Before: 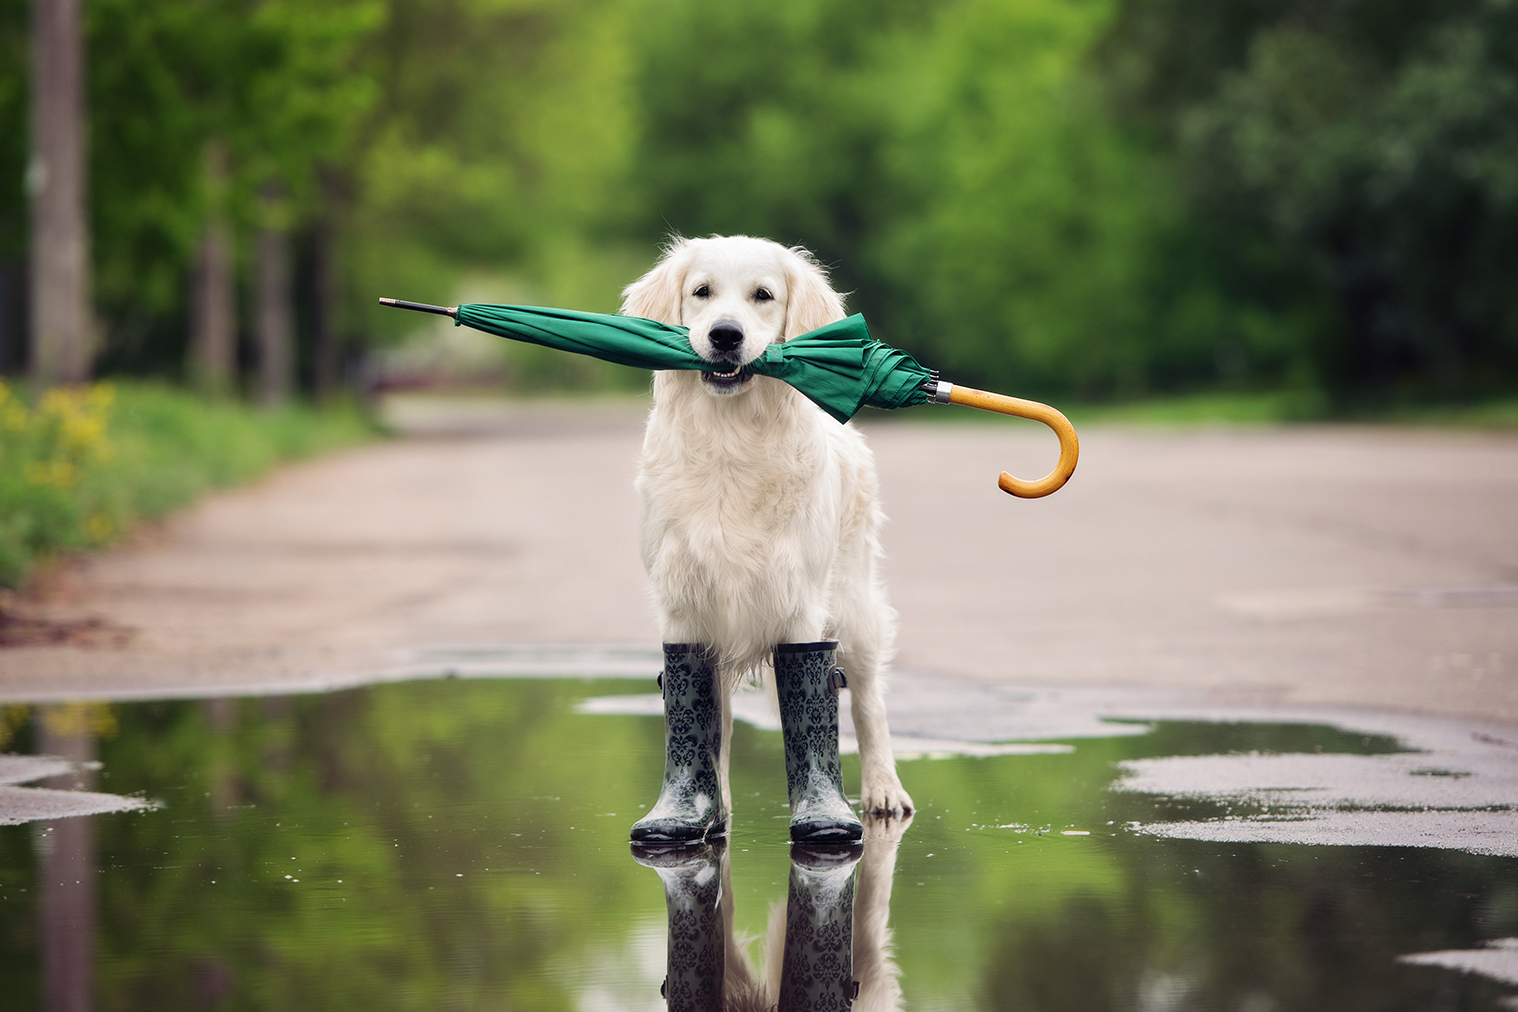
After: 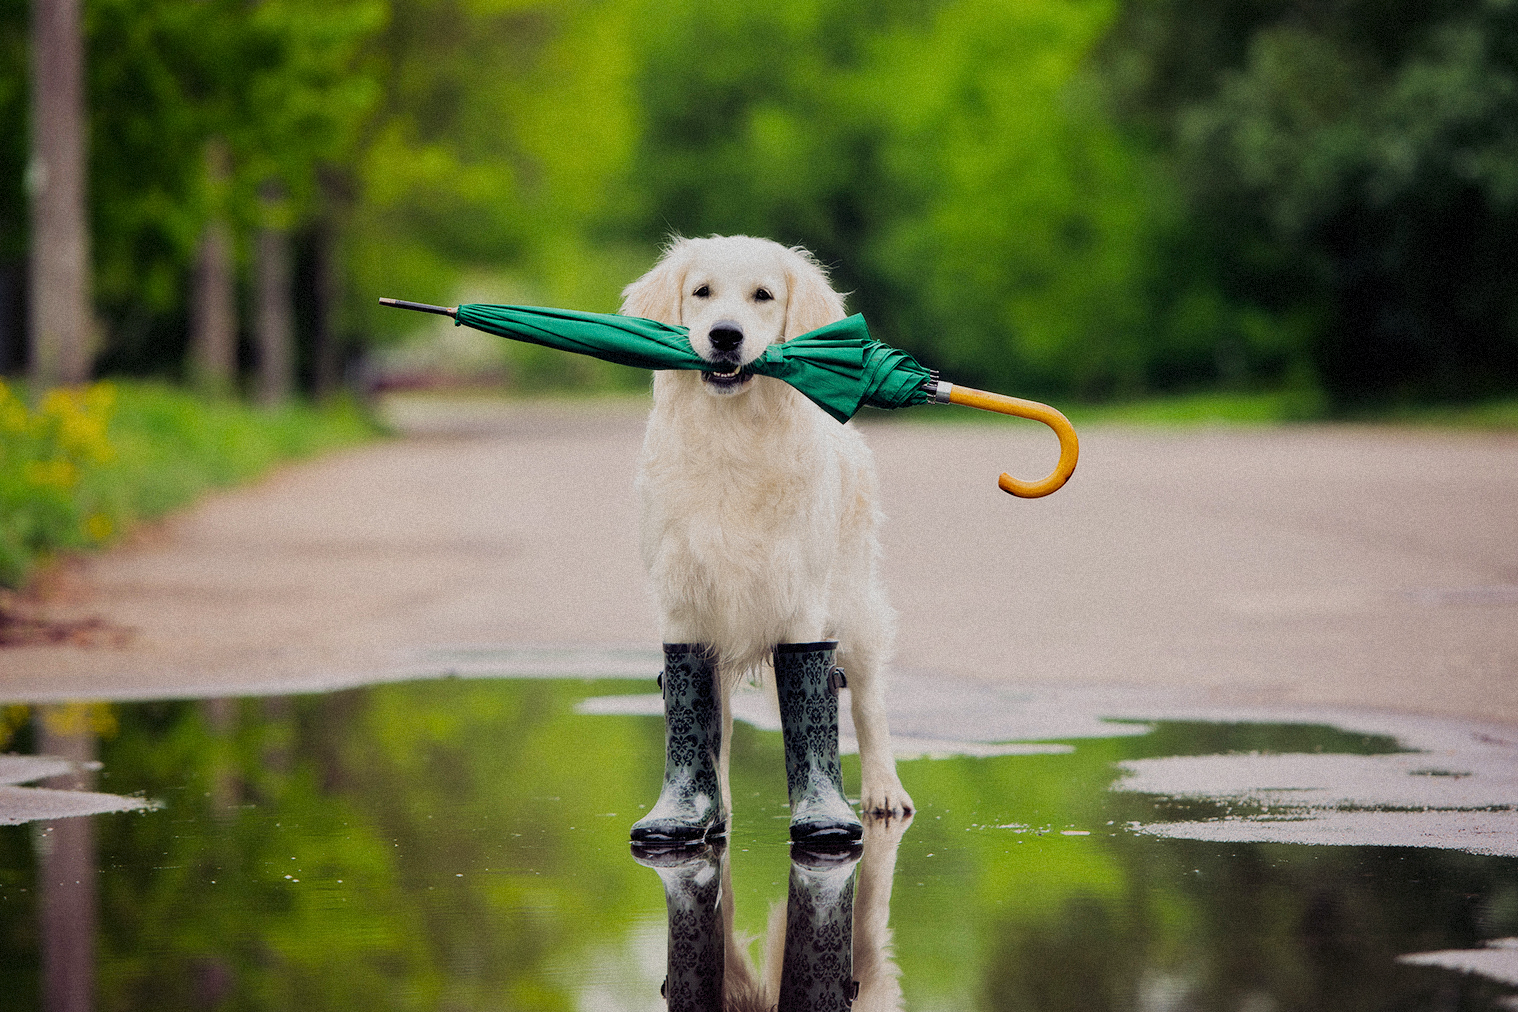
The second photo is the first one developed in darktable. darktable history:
local contrast: mode bilateral grid, contrast 20, coarseness 50, detail 102%, midtone range 0.2
grain: mid-tones bias 0%
filmic rgb: black relative exposure -7.65 EV, white relative exposure 4.56 EV, hardness 3.61
color balance rgb: perceptual saturation grading › global saturation 20%, global vibrance 20%
